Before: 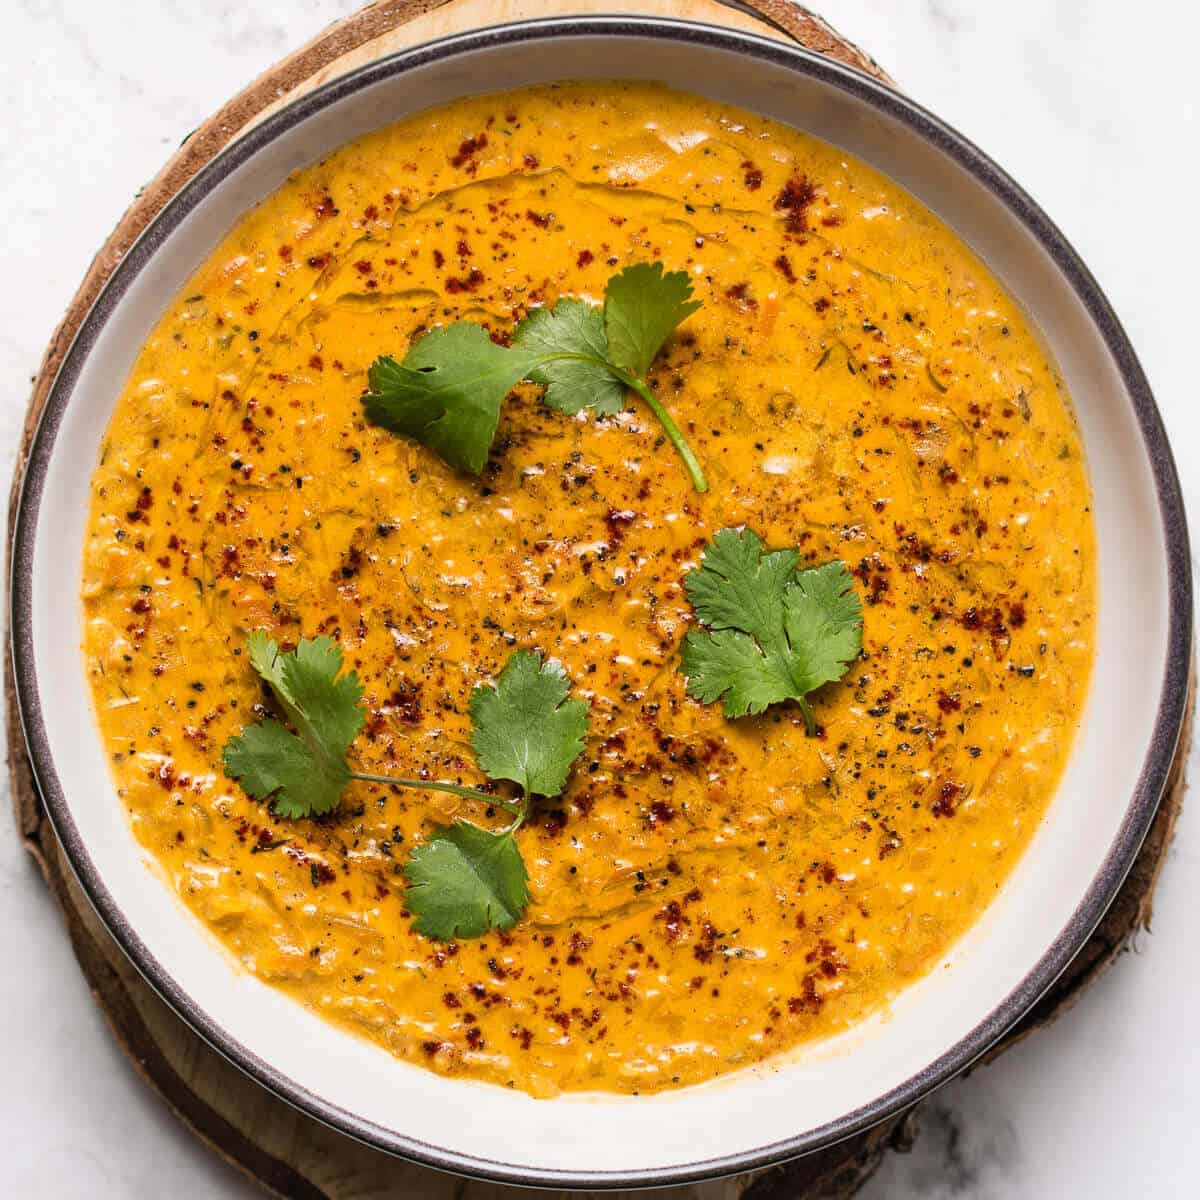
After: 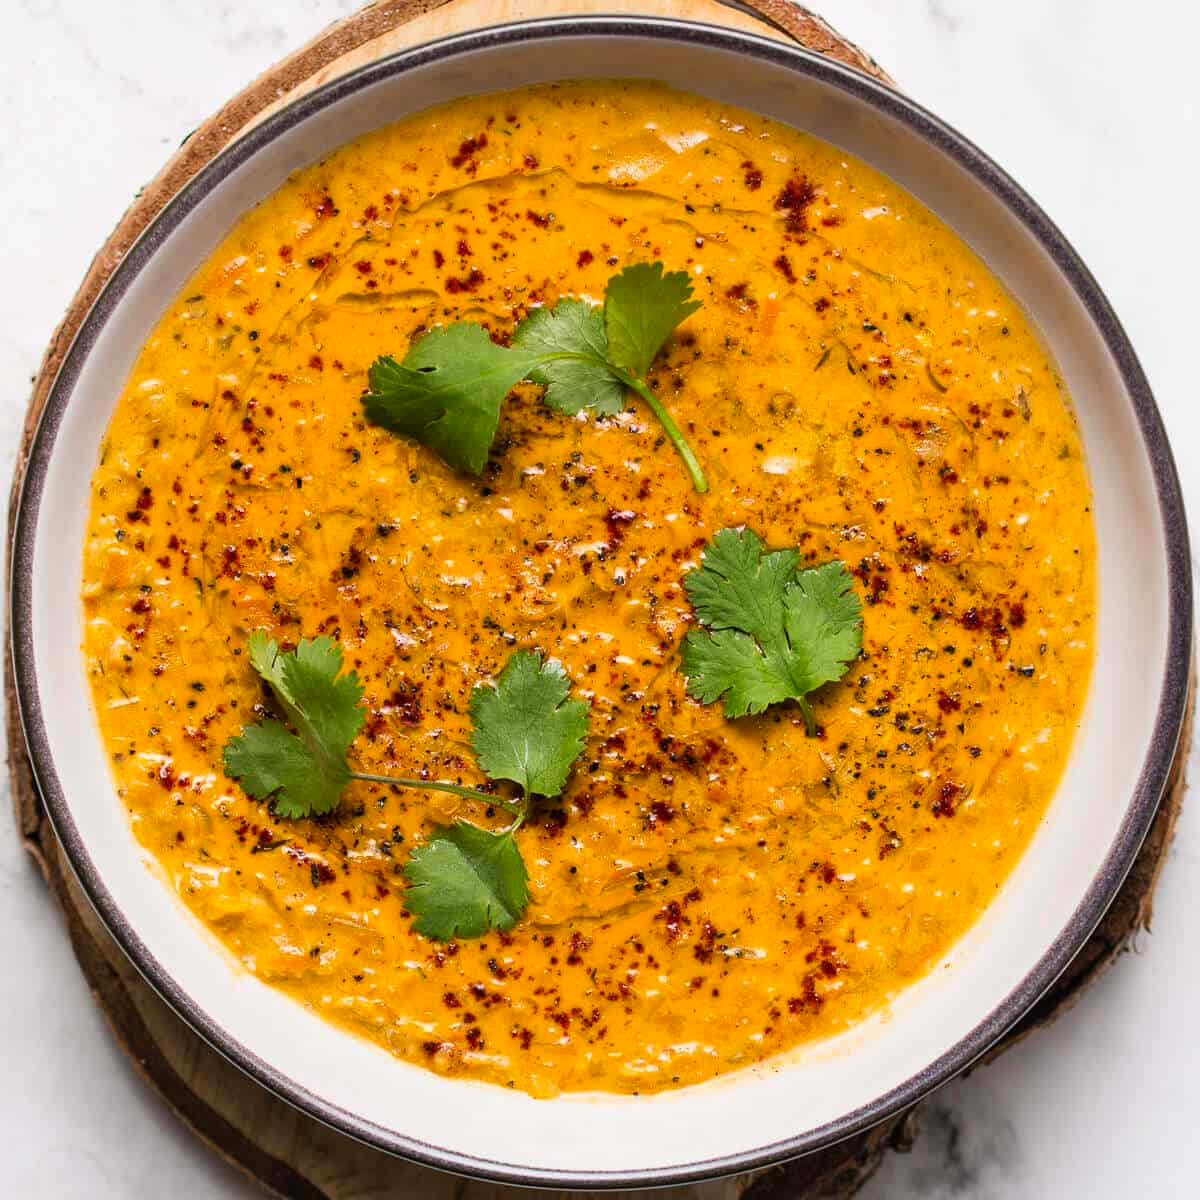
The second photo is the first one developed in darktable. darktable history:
contrast equalizer: octaves 7, y [[0.5 ×6], [0.5 ×6], [0.5, 0.5, 0.501, 0.545, 0.707, 0.863], [0 ×6], [0 ×6]], mix 0.32
color correction: highlights b* -0.052, saturation 1.15
